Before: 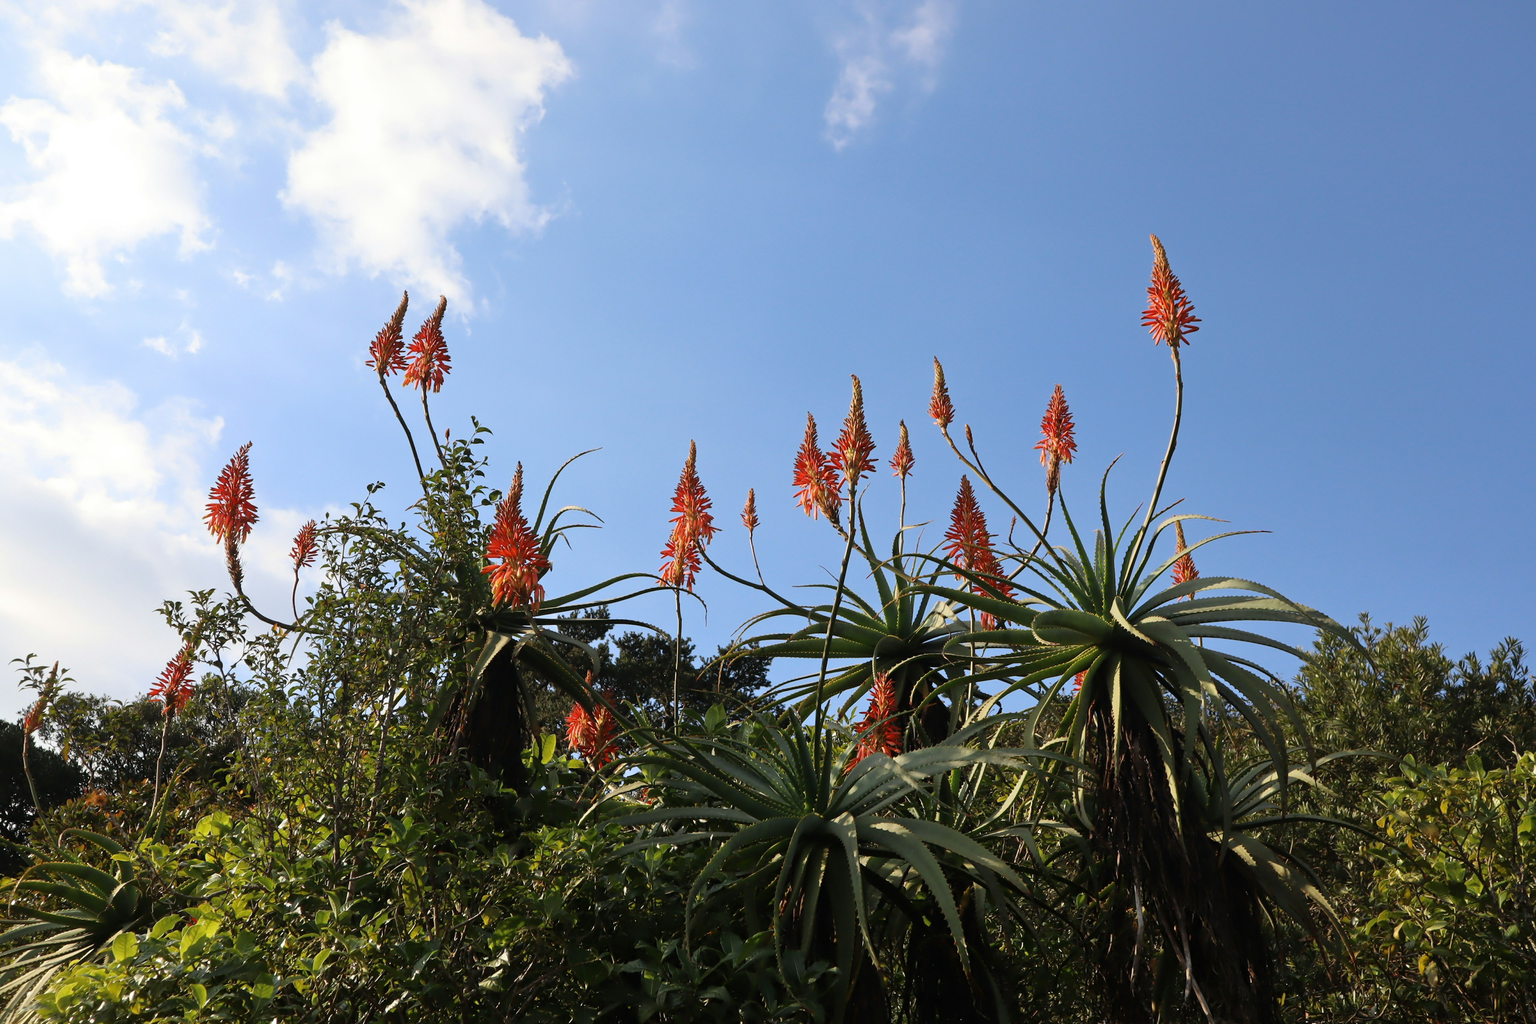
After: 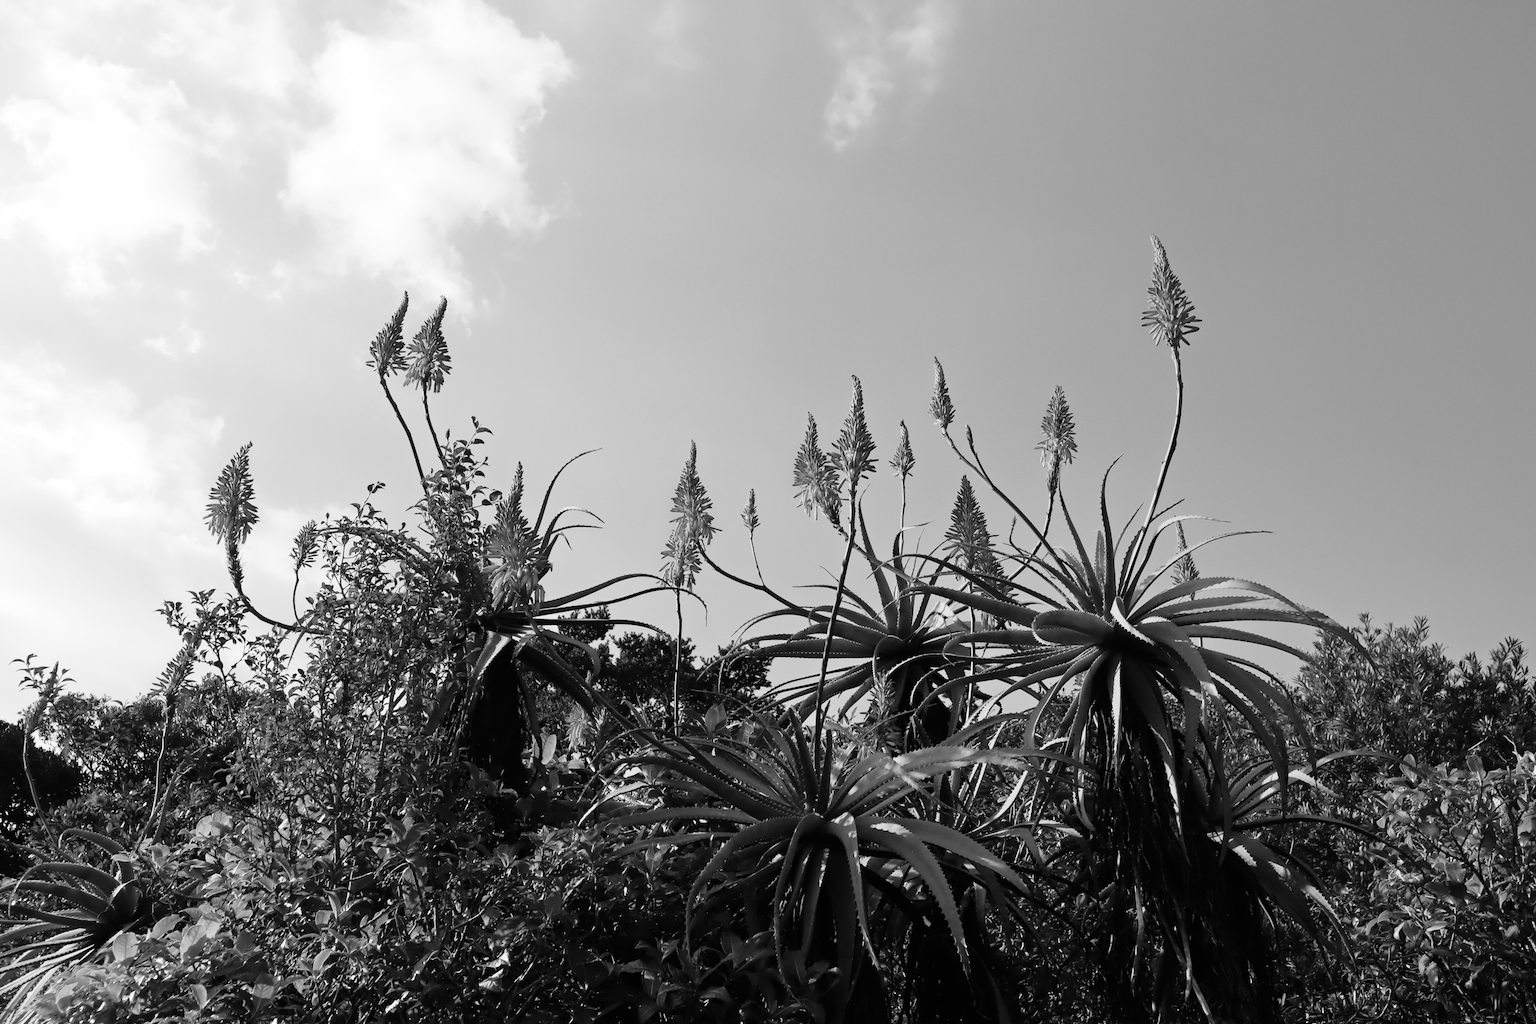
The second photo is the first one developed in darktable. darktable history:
monochrome: size 1
tone curve: curves: ch0 [(0, 0) (0.004, 0.001) (0.133, 0.112) (0.325, 0.362) (0.832, 0.893) (1, 1)], color space Lab, linked channels, preserve colors none
